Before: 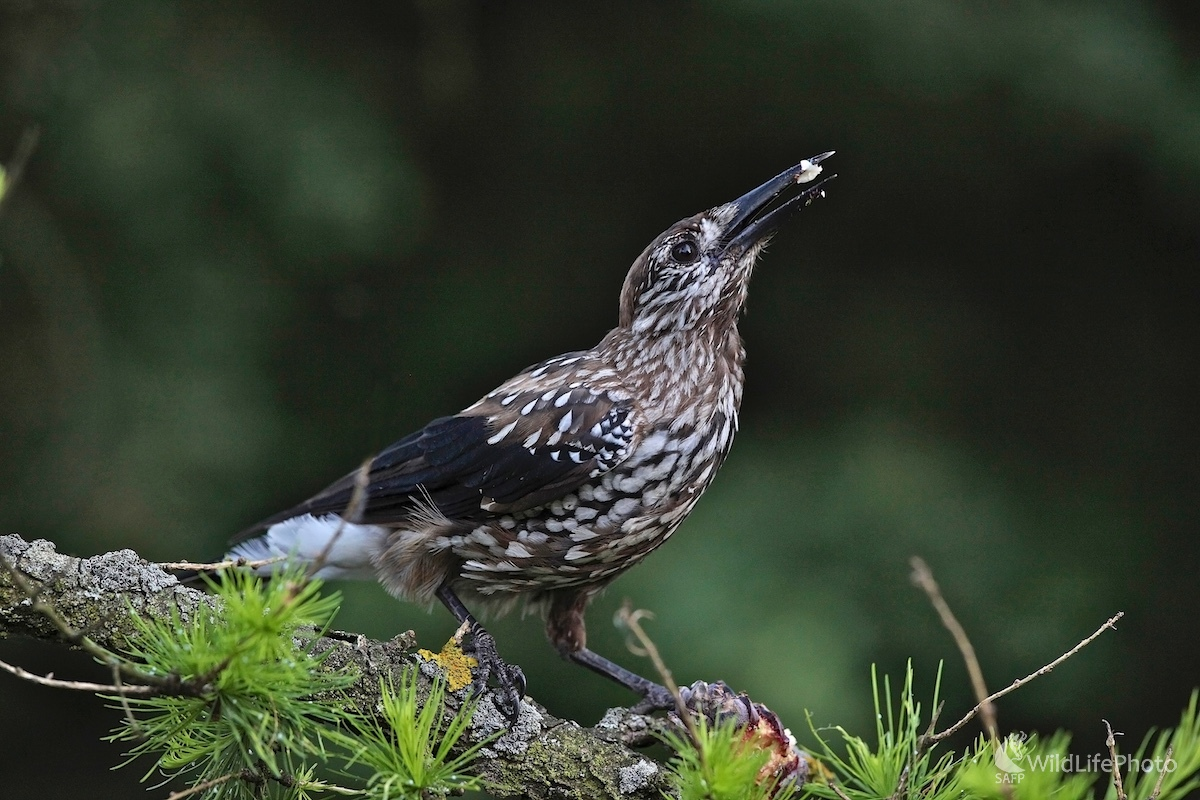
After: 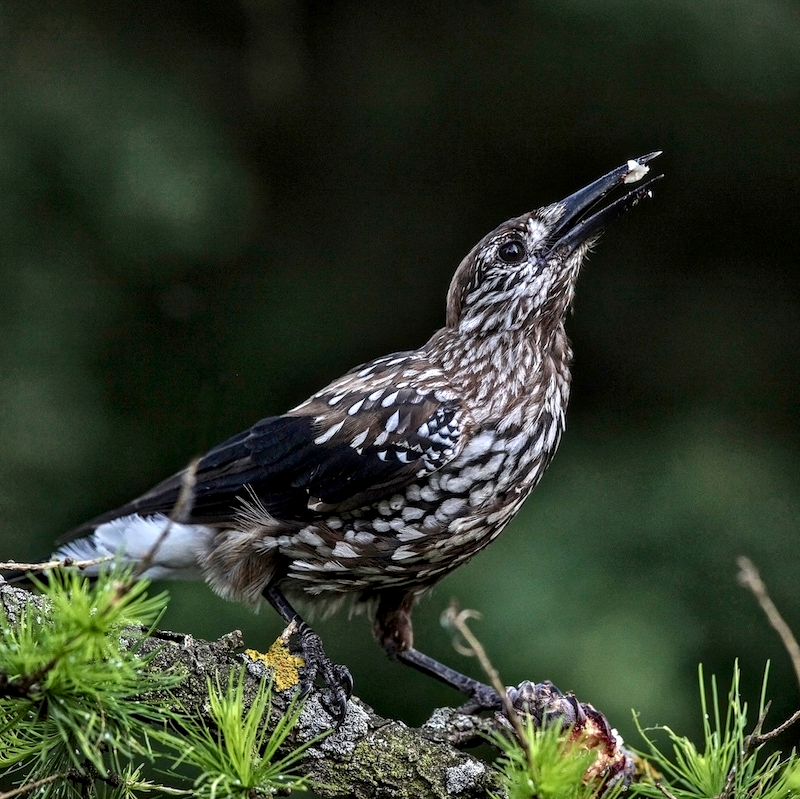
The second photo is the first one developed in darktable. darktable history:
crop and rotate: left 14.436%, right 18.867%
contrast brightness saturation: brightness -0.088
local contrast: detail 160%
